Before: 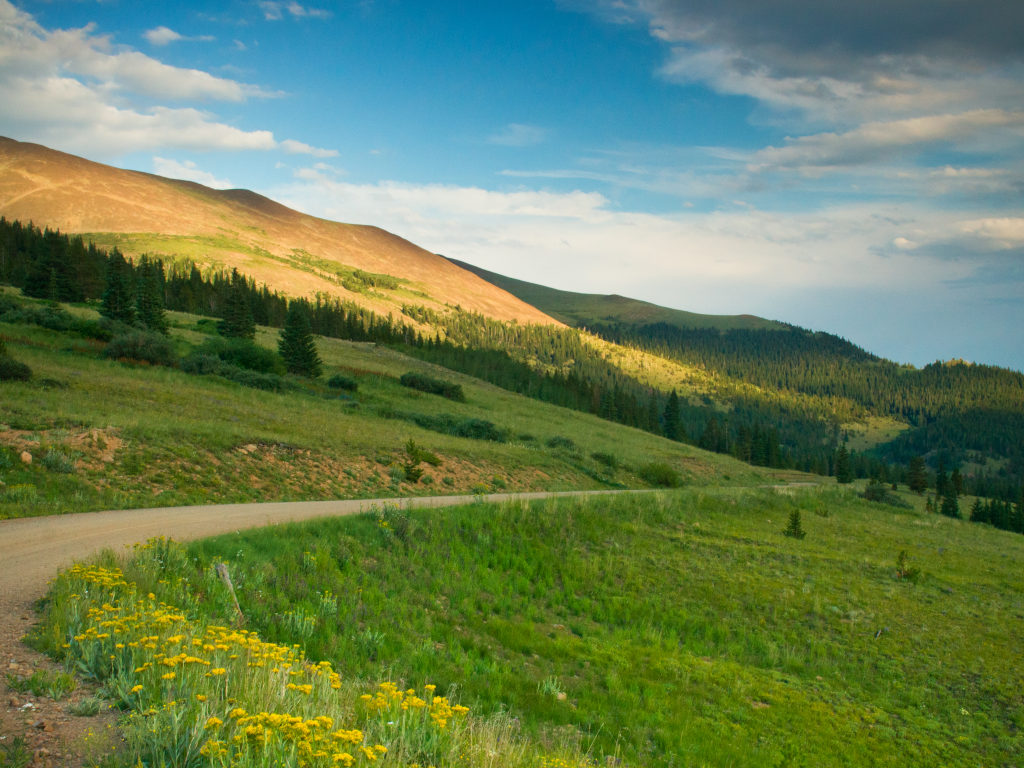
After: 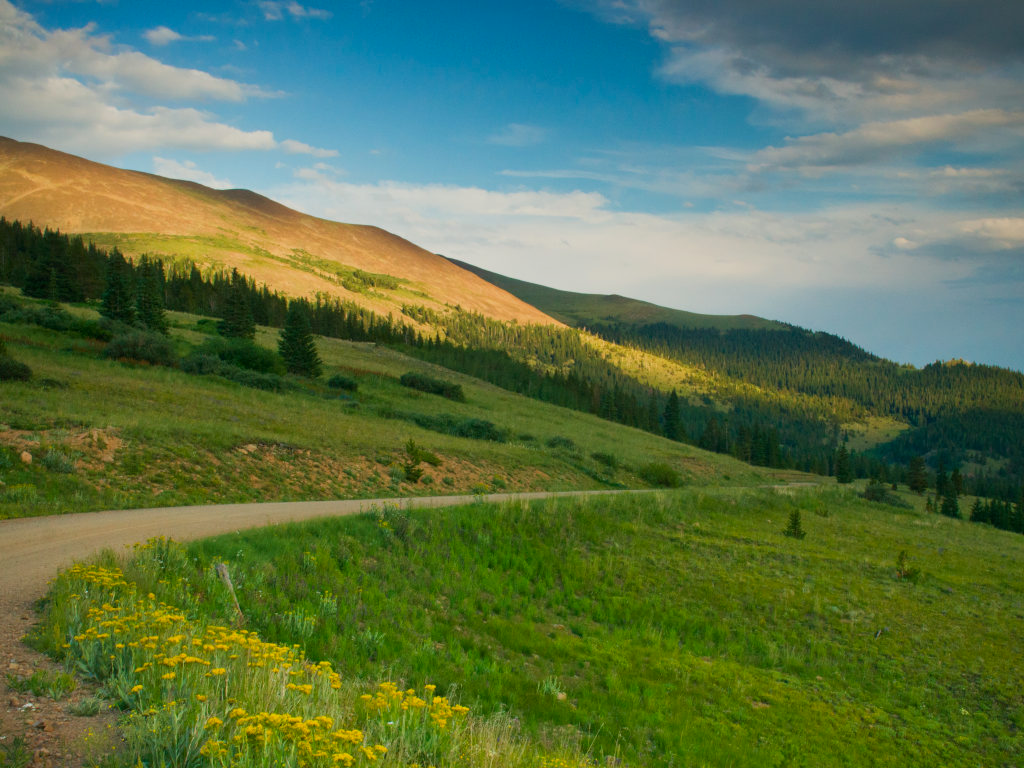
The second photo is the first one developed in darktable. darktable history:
shadows and highlights: radius 121.97, shadows 21.49, white point adjustment -9.6, highlights -13.22, soften with gaussian
